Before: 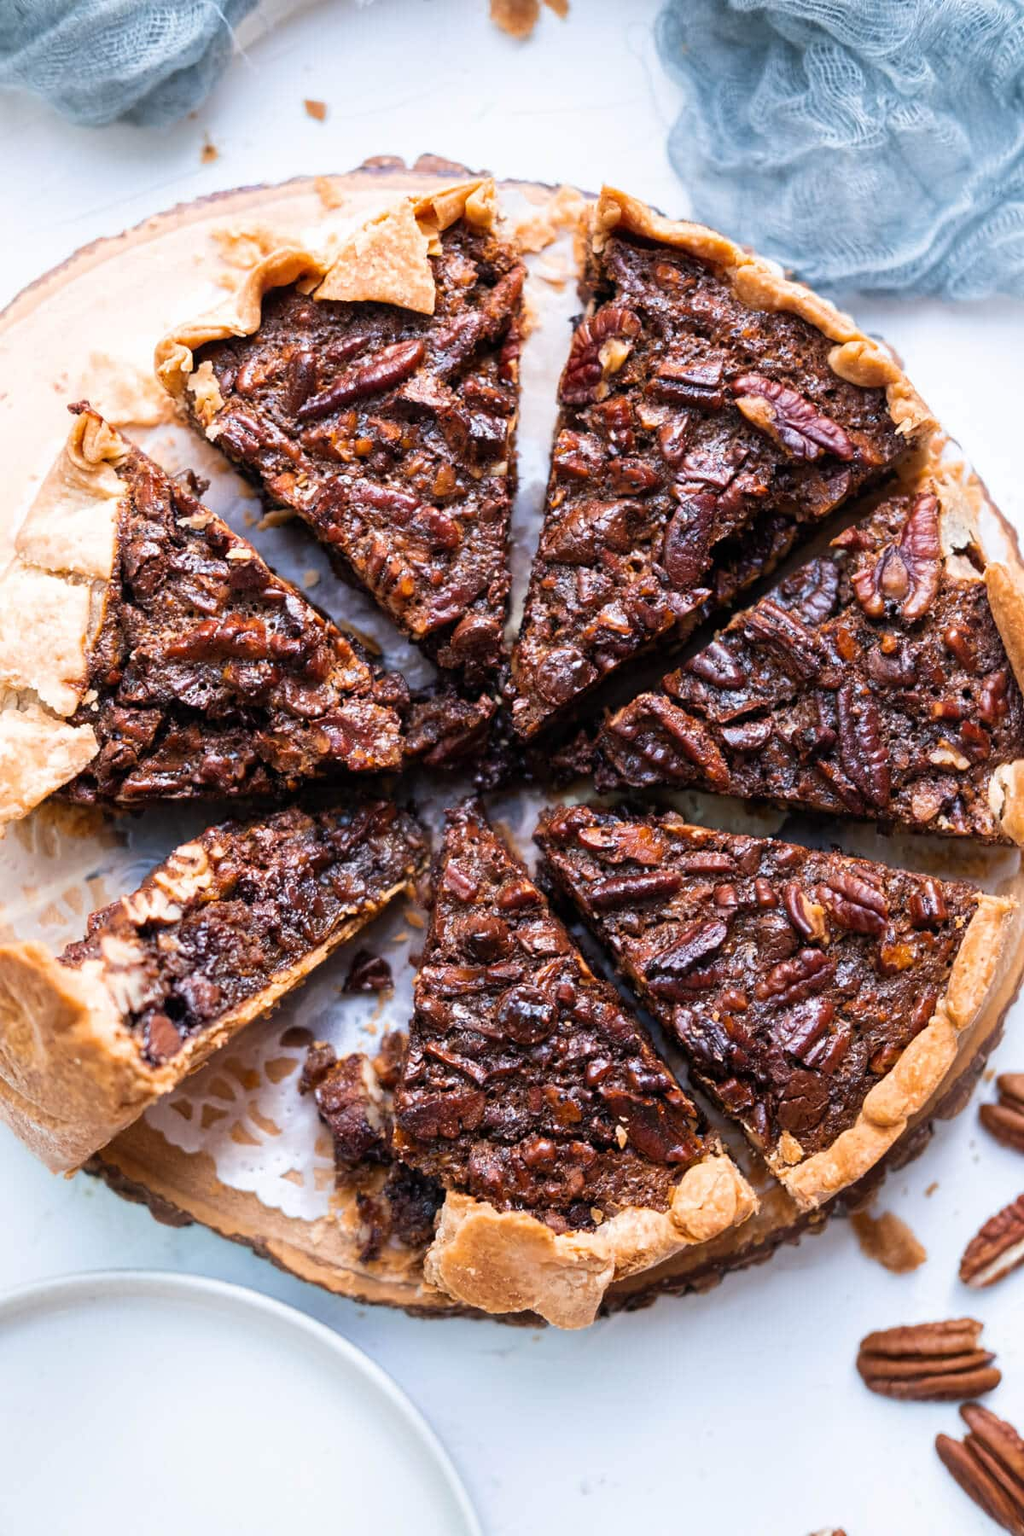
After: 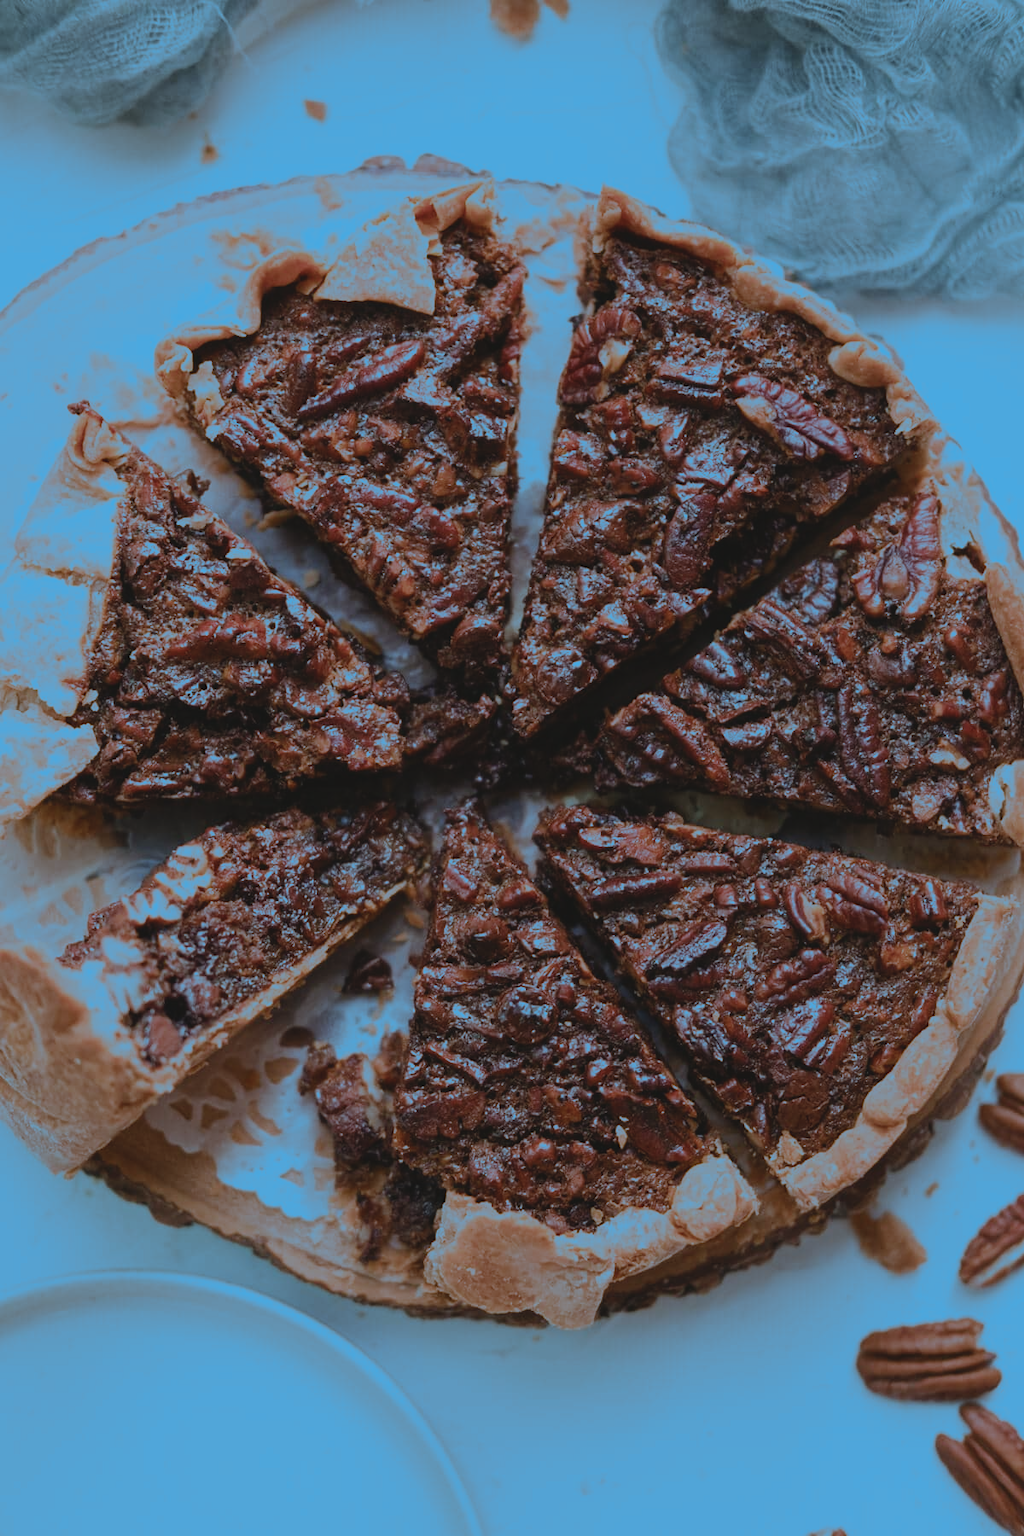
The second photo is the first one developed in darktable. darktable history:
split-toning: shadows › hue 220°, shadows › saturation 0.64, highlights › hue 220°, highlights › saturation 0.64, balance 0, compress 5.22%
color correction: highlights a* -5.94, highlights b* 11.19
exposure: black level correction -0.016, exposure -1.018 EV, compensate highlight preservation false
